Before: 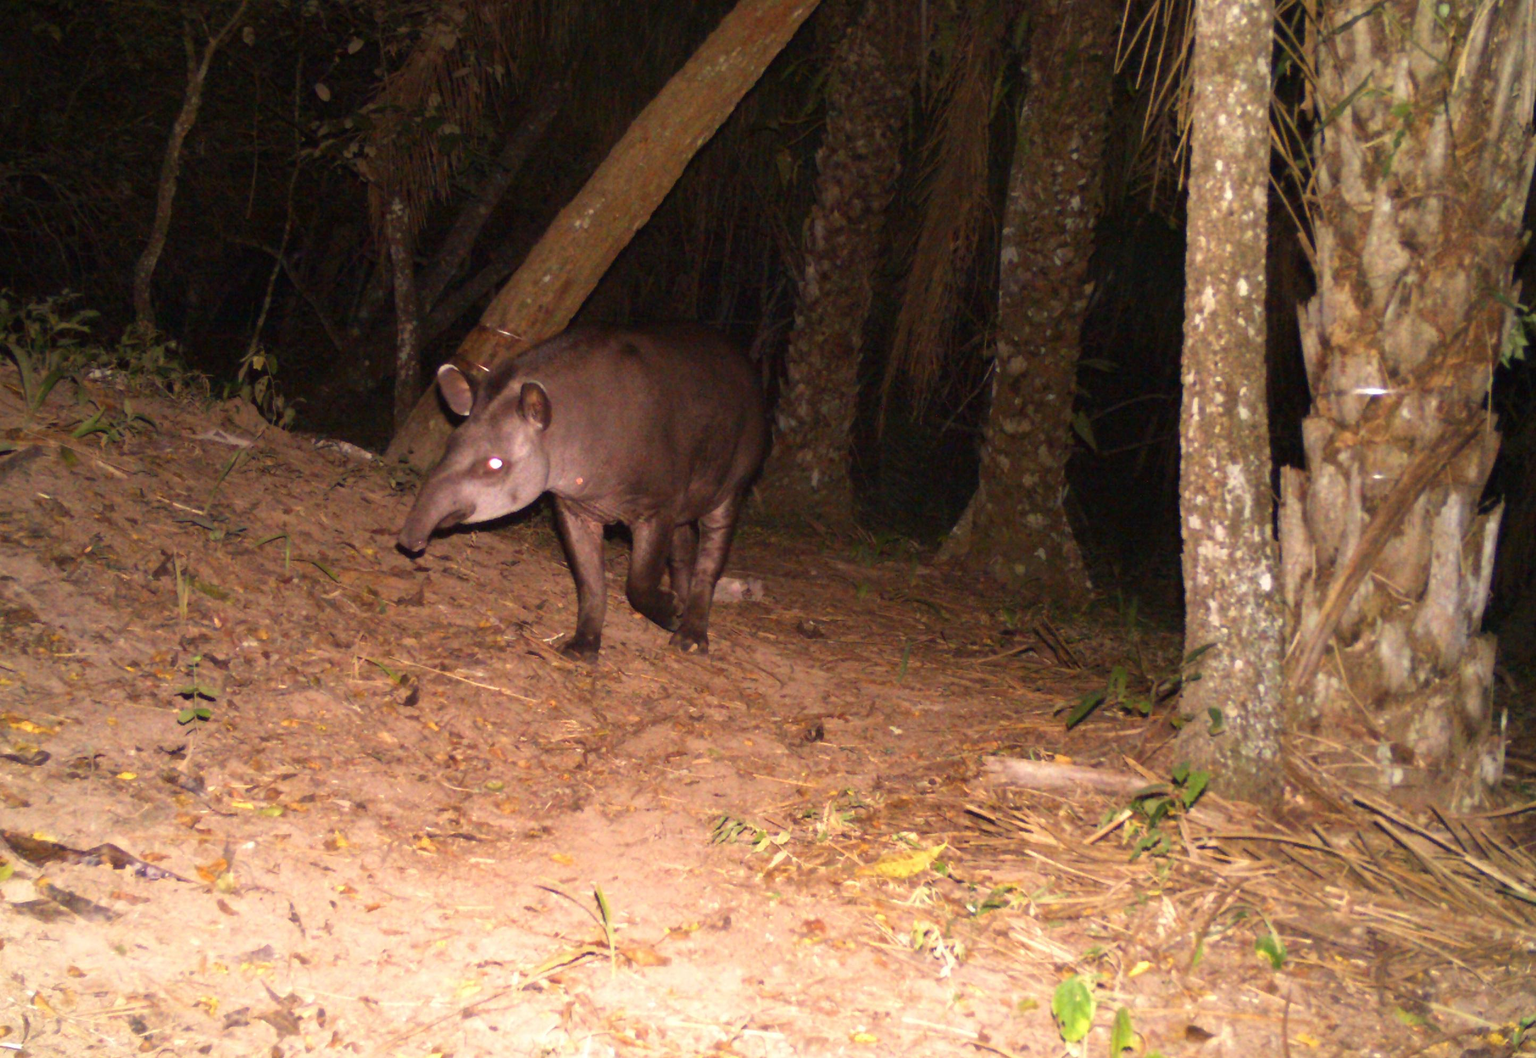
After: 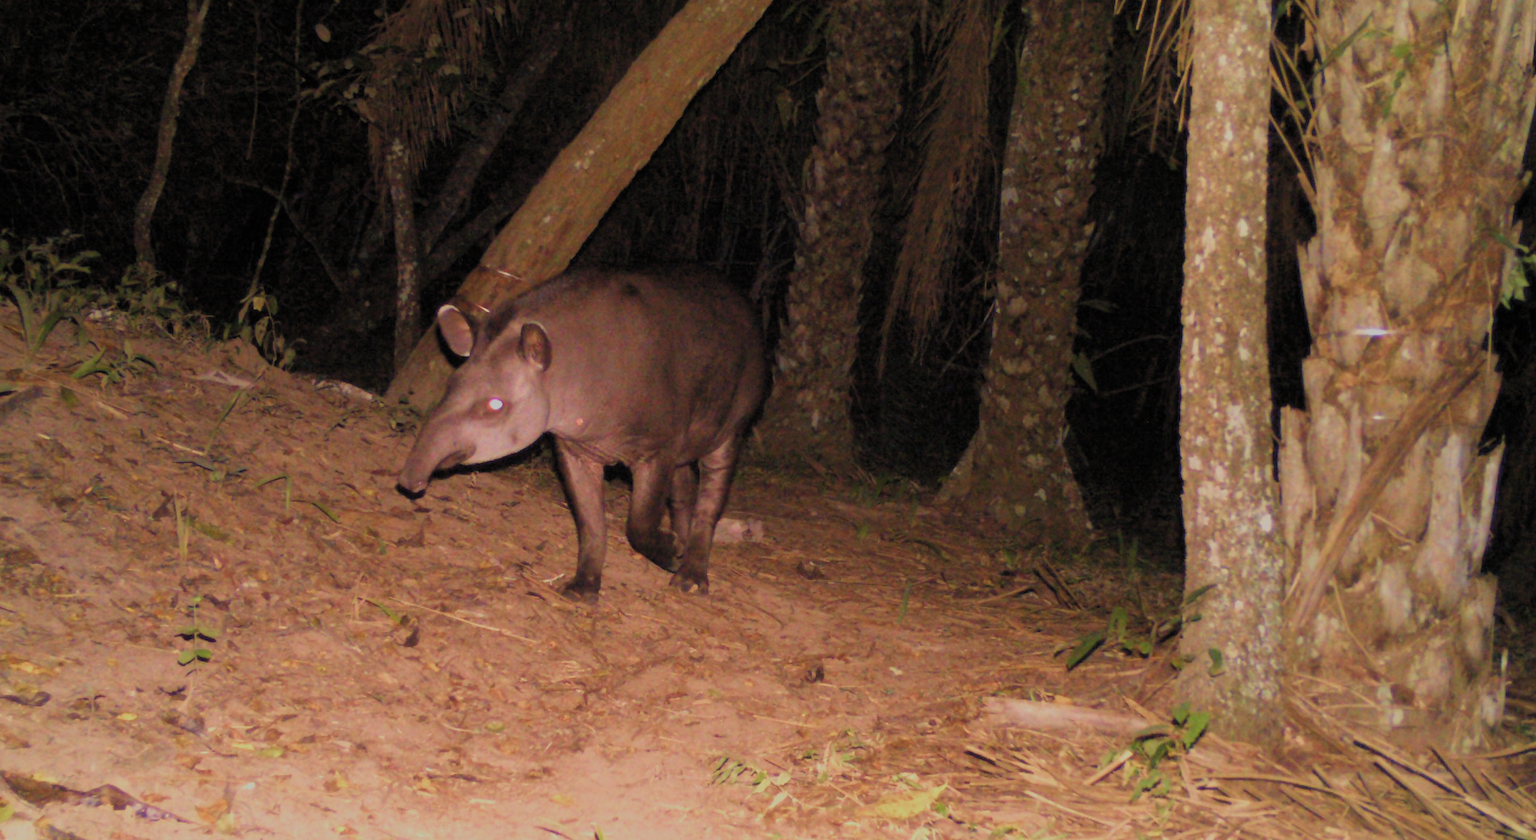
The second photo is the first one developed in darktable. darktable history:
filmic rgb: black relative exposure -6.51 EV, white relative exposure 4.72 EV, hardness 3.15, contrast 0.8, color science v5 (2021), contrast in shadows safe, contrast in highlights safe
crop and rotate: top 5.654%, bottom 14.885%
velvia: on, module defaults
